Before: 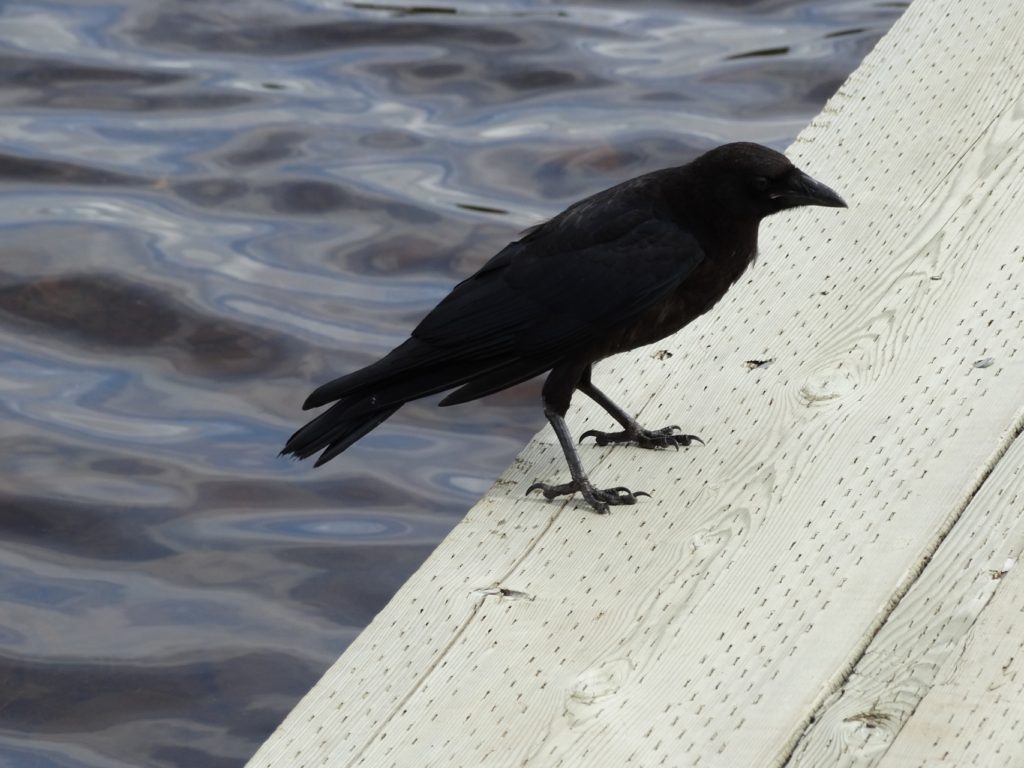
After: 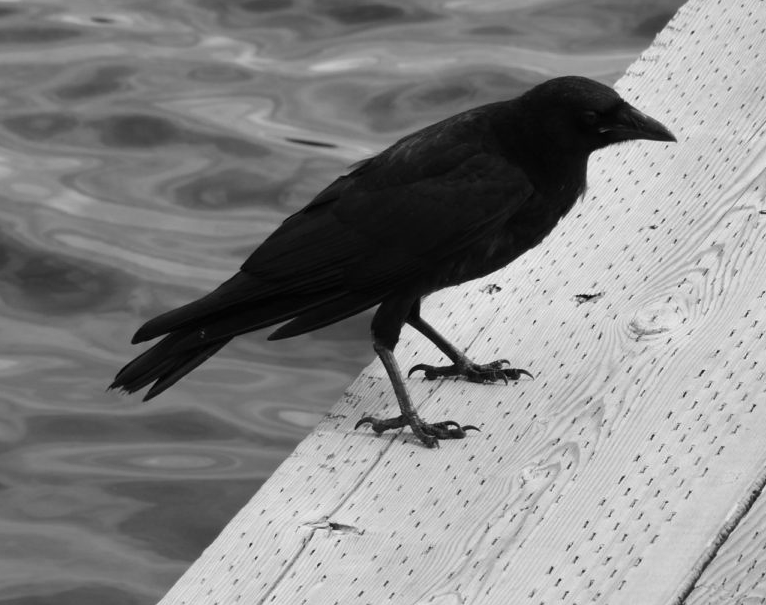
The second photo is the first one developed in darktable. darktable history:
monochrome: a 0, b 0, size 0.5, highlights 0.57
crop: left 16.768%, top 8.653%, right 8.362%, bottom 12.485%
shadows and highlights: low approximation 0.01, soften with gaussian
